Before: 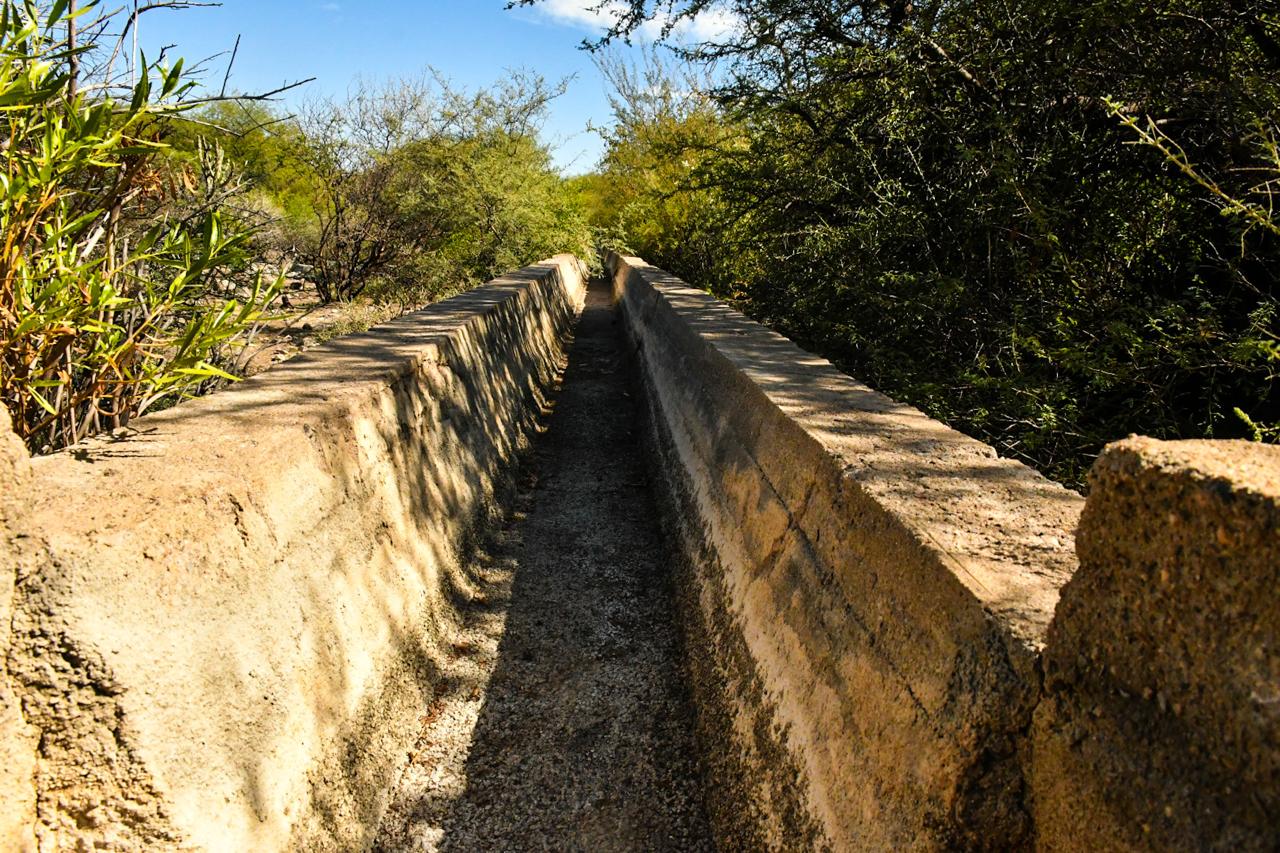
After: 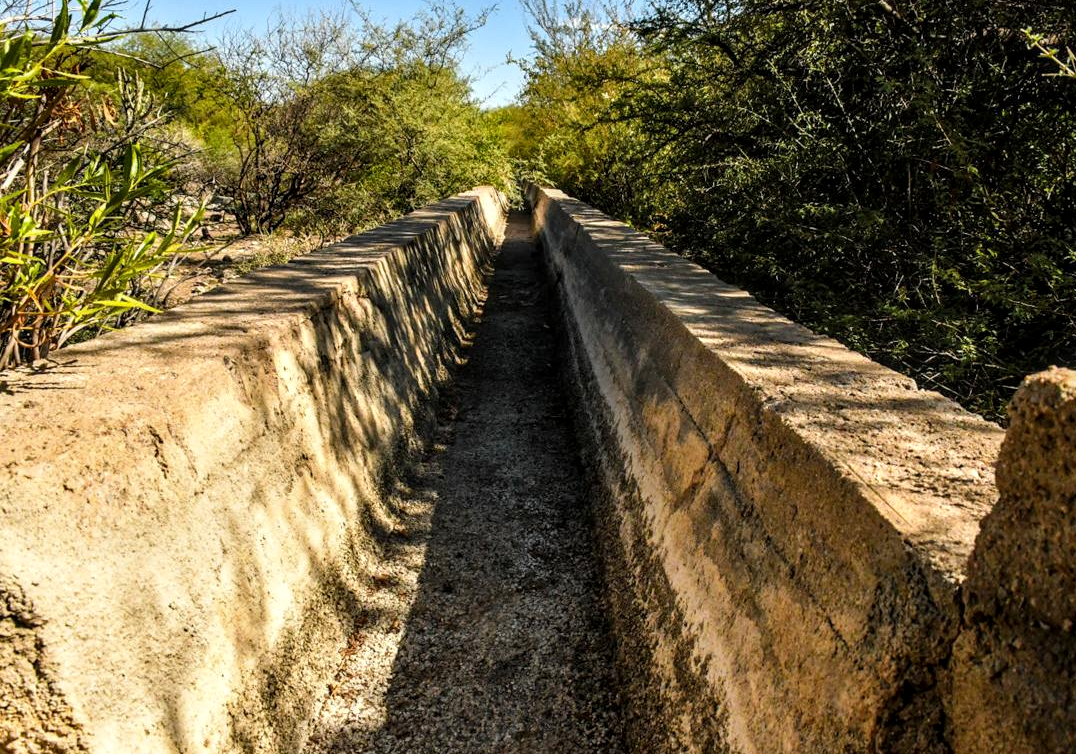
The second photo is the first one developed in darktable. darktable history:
local contrast: detail 130%
crop: left 6.298%, top 7.99%, right 9.539%, bottom 3.609%
